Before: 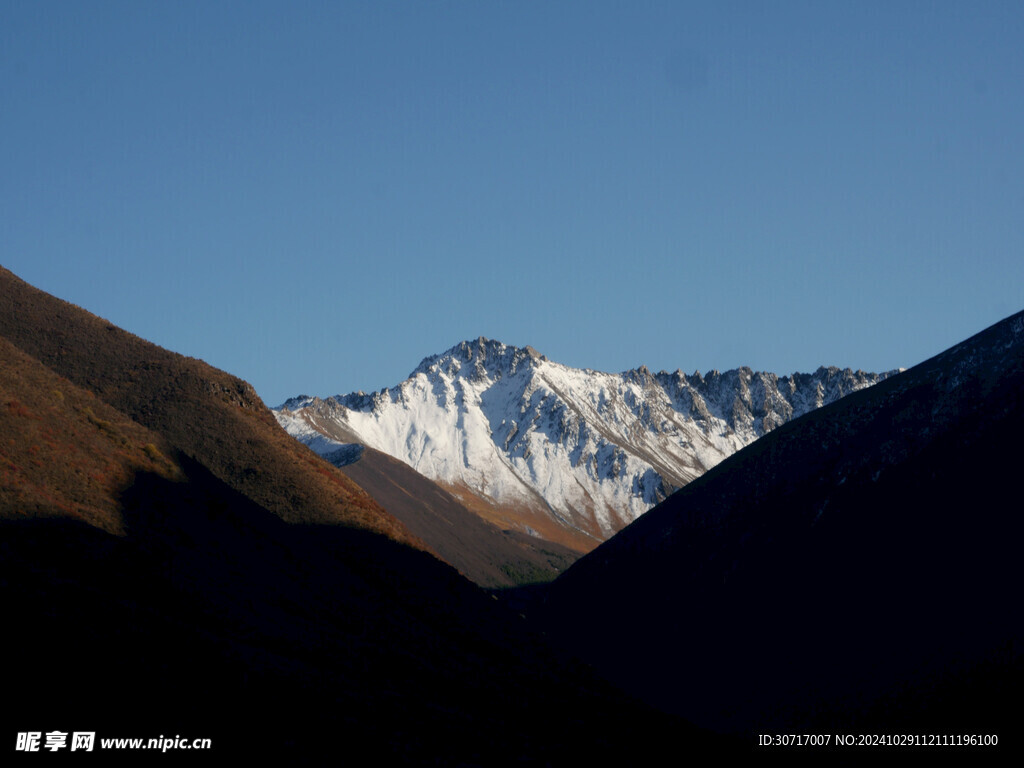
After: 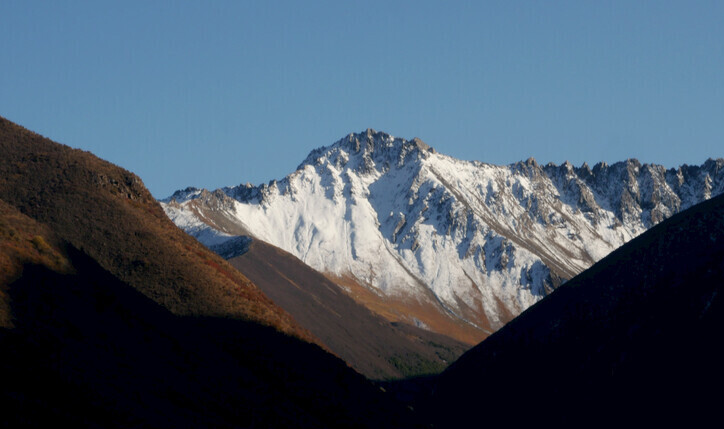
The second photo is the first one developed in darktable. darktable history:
crop: left 10.972%, top 27.121%, right 18.237%, bottom 17.019%
